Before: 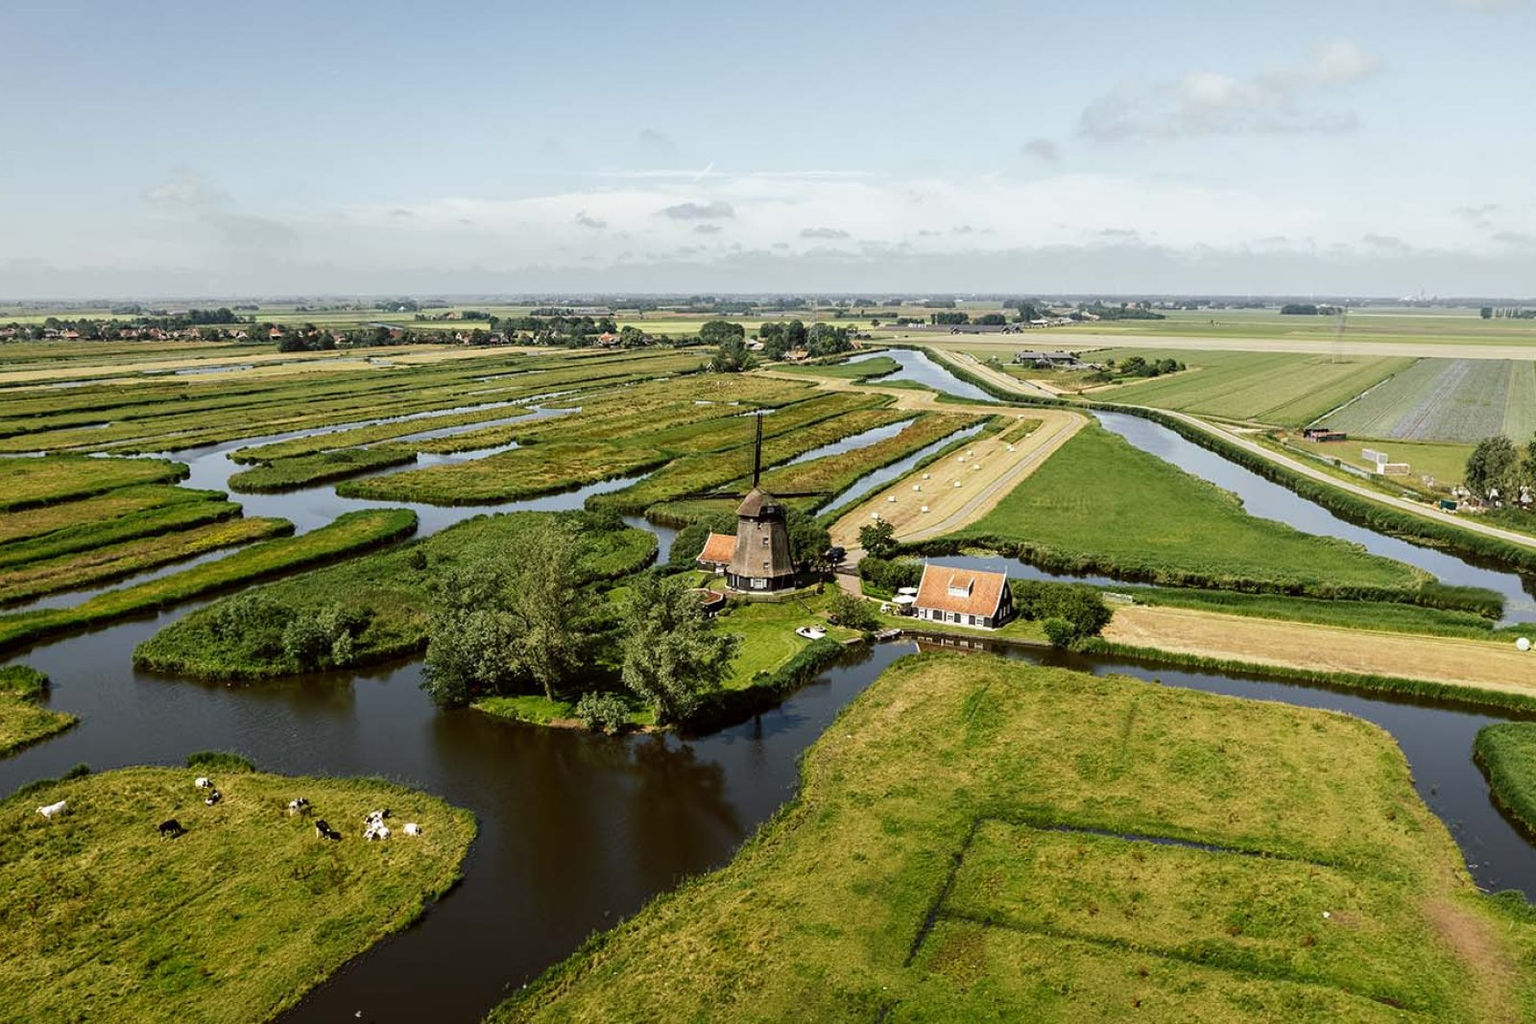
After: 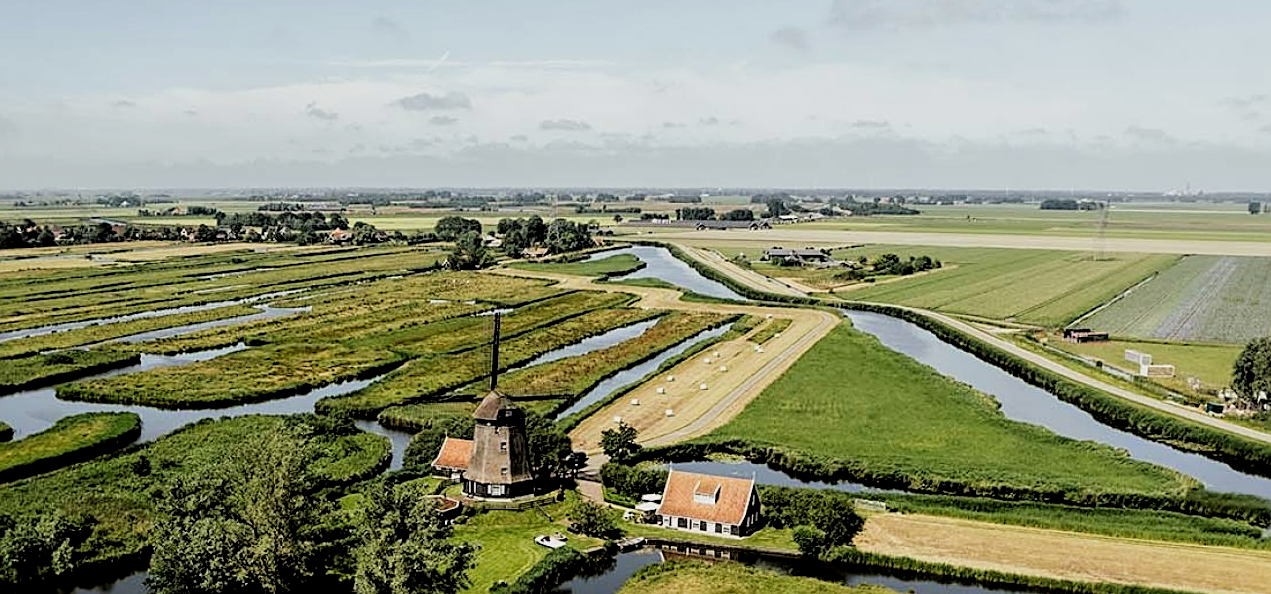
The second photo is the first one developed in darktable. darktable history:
filmic rgb: black relative exposure -3.86 EV, white relative exposure 3.48 EV, hardness 2.63, contrast 1.103
local contrast: highlights 100%, shadows 100%, detail 120%, midtone range 0.2
crop: left 18.38%, top 11.092%, right 2.134%, bottom 33.217%
sharpen: on, module defaults
